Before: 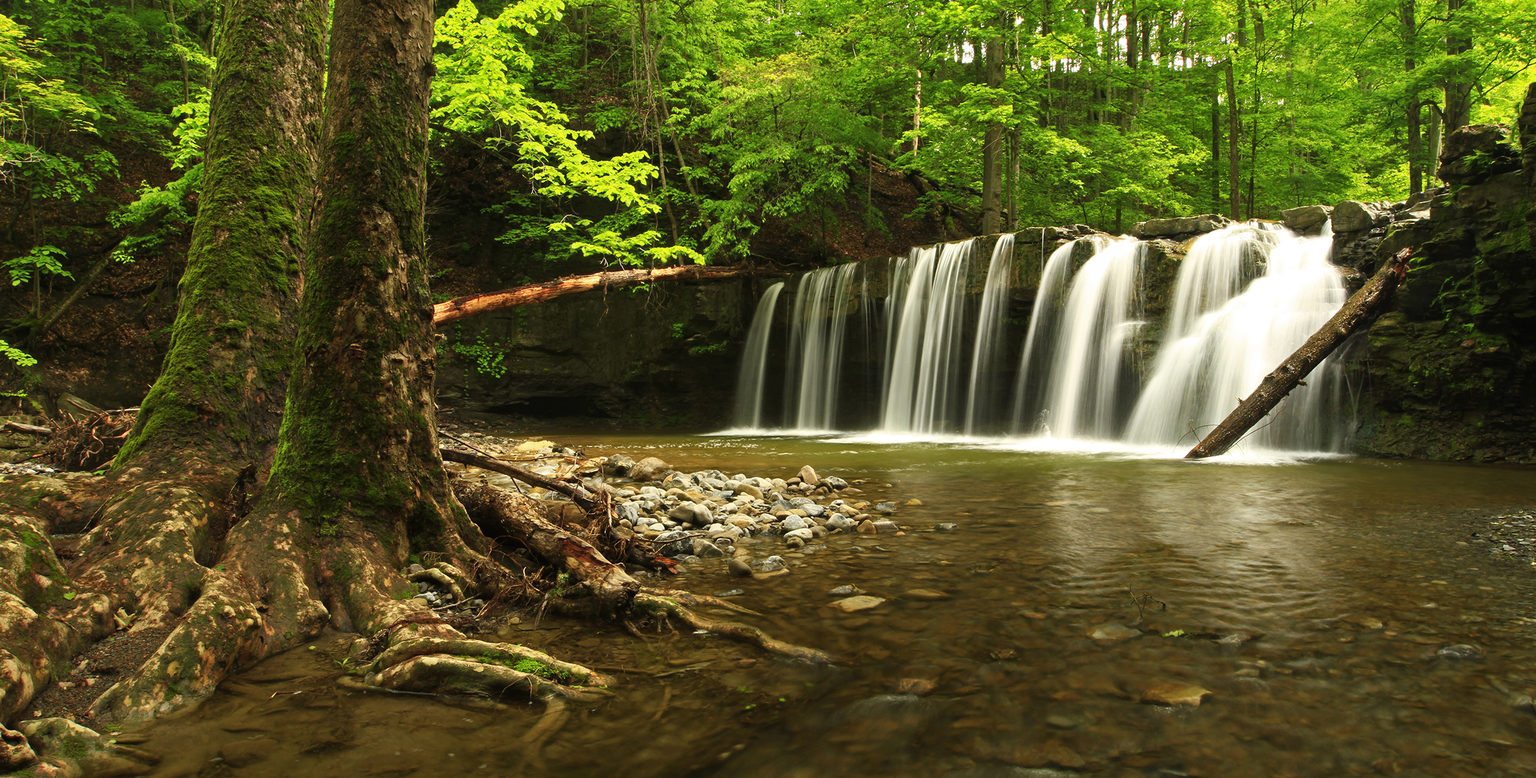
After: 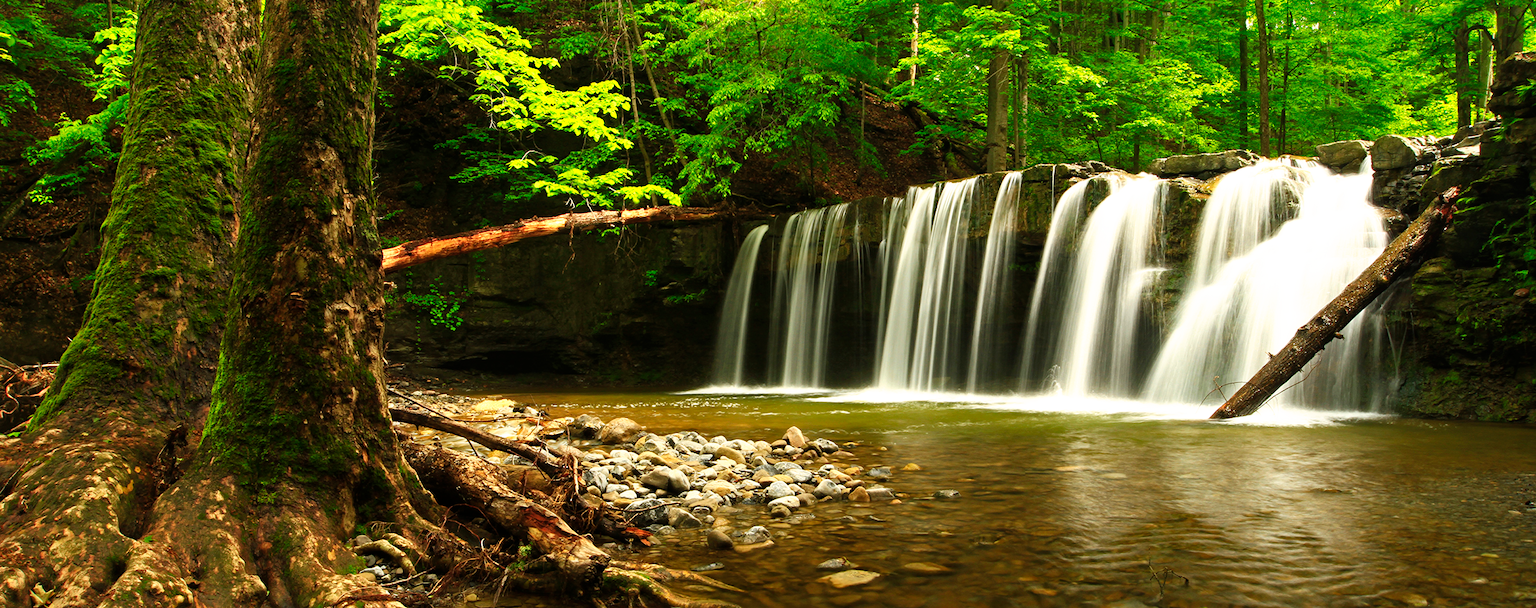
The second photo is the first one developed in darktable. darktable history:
crop: left 5.655%, top 10.055%, right 3.532%, bottom 18.833%
tone curve: curves: ch0 [(0, 0) (0.003, 0.002) (0.011, 0.009) (0.025, 0.021) (0.044, 0.037) (0.069, 0.058) (0.1, 0.083) (0.136, 0.122) (0.177, 0.165) (0.224, 0.216) (0.277, 0.277) (0.335, 0.344) (0.399, 0.418) (0.468, 0.499) (0.543, 0.586) (0.623, 0.679) (0.709, 0.779) (0.801, 0.877) (0.898, 0.977) (1, 1)], preserve colors none
